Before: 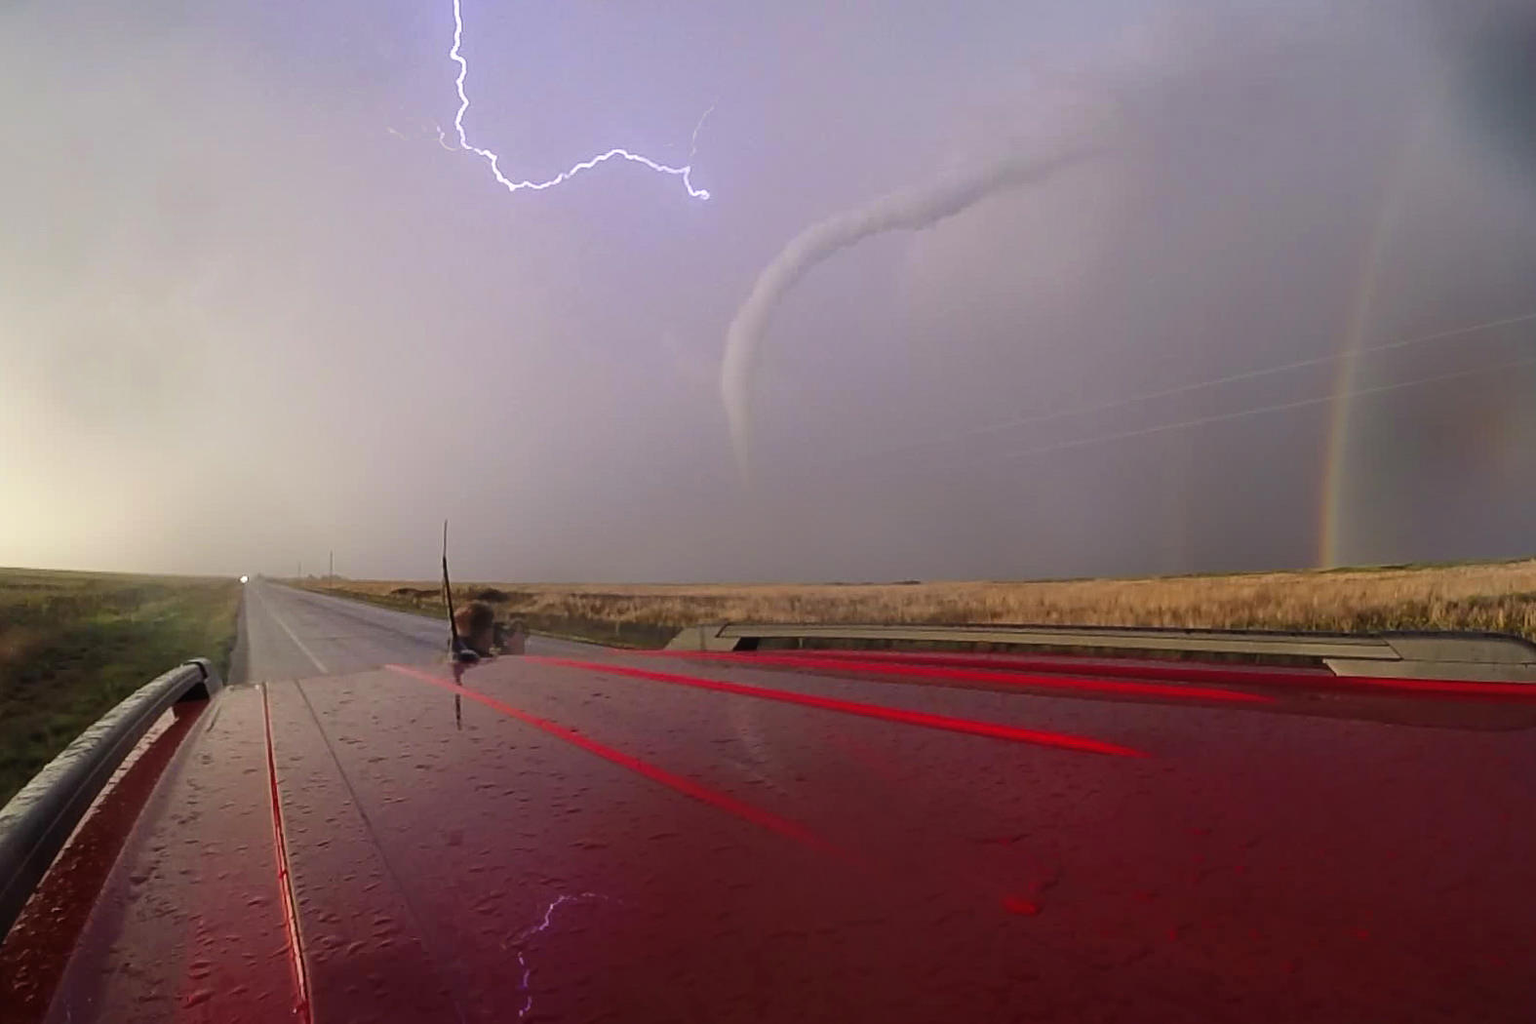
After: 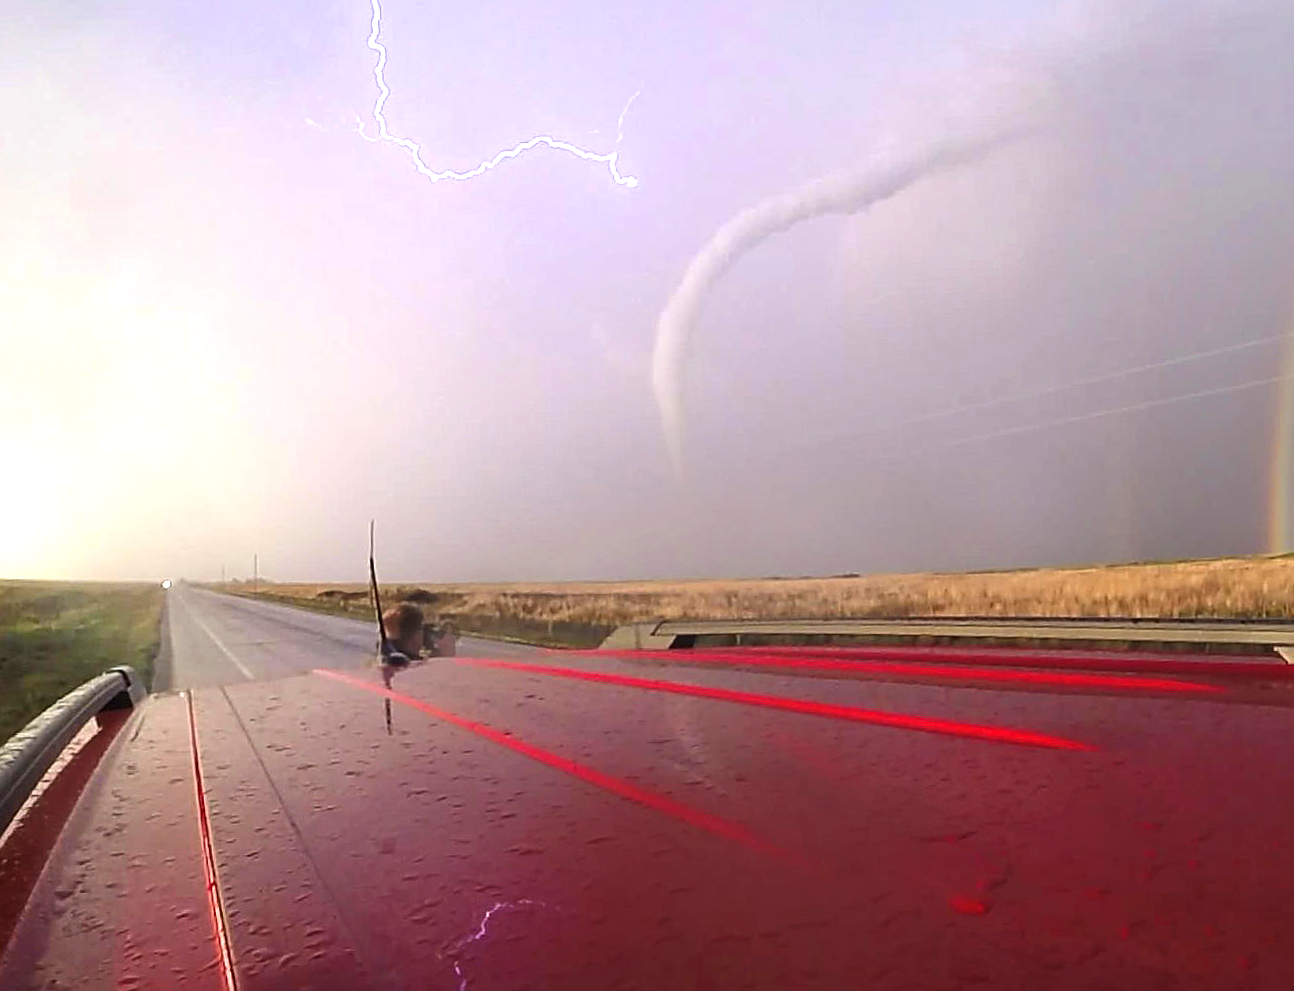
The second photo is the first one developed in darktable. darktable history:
crop and rotate: angle 1°, left 4.281%, top 0.642%, right 11.383%, bottom 2.486%
sharpen: radius 1.864, amount 0.398, threshold 1.271
exposure: exposure 1 EV, compensate highlight preservation false
